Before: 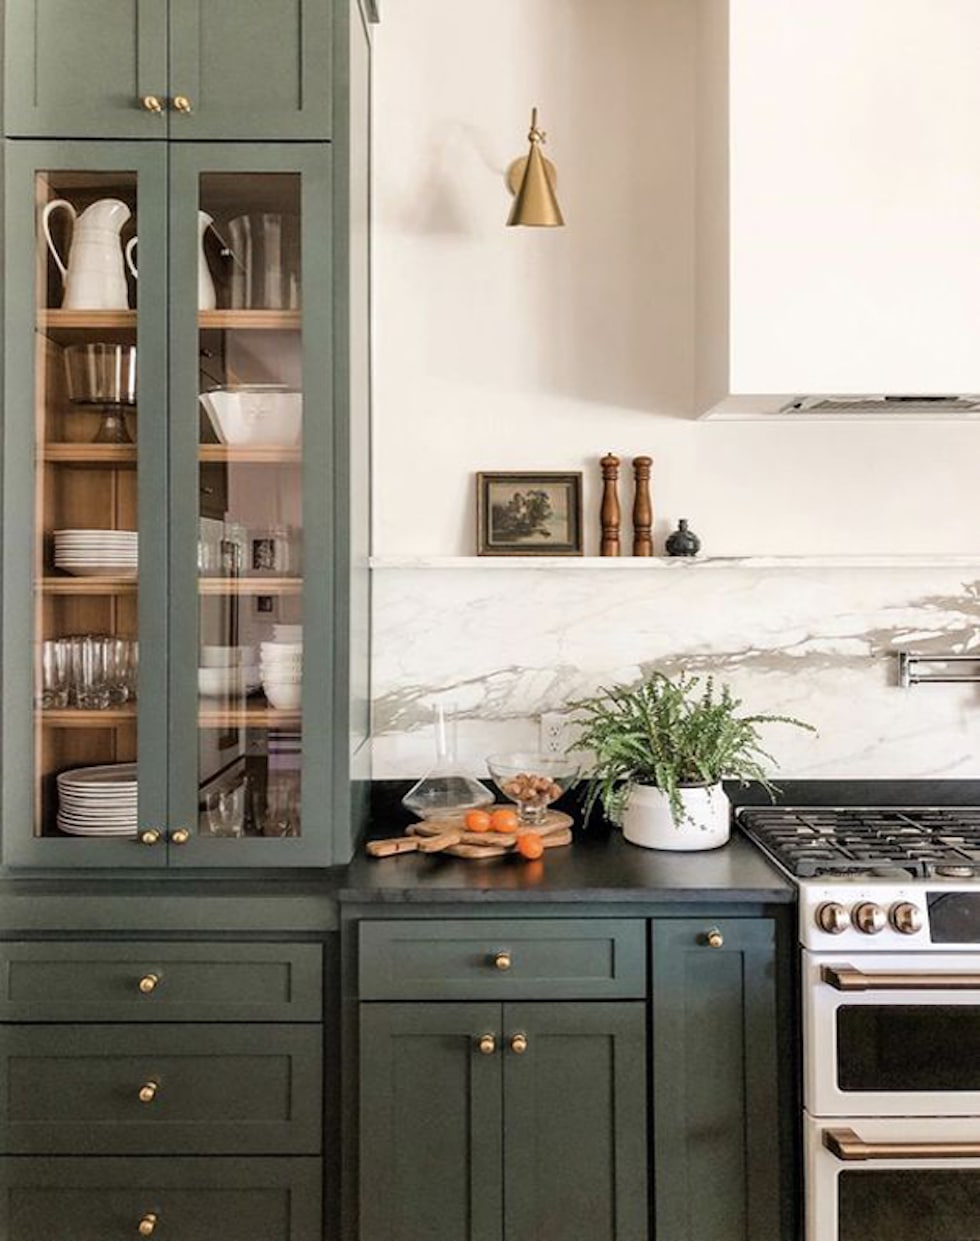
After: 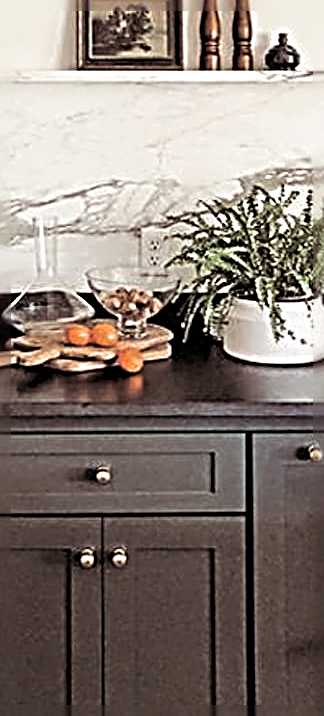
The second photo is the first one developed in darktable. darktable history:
split-toning: shadows › saturation 0.24, highlights › hue 54°, highlights › saturation 0.24
sharpen: radius 4.001, amount 2
crop: left 40.878%, top 39.176%, right 25.993%, bottom 3.081%
